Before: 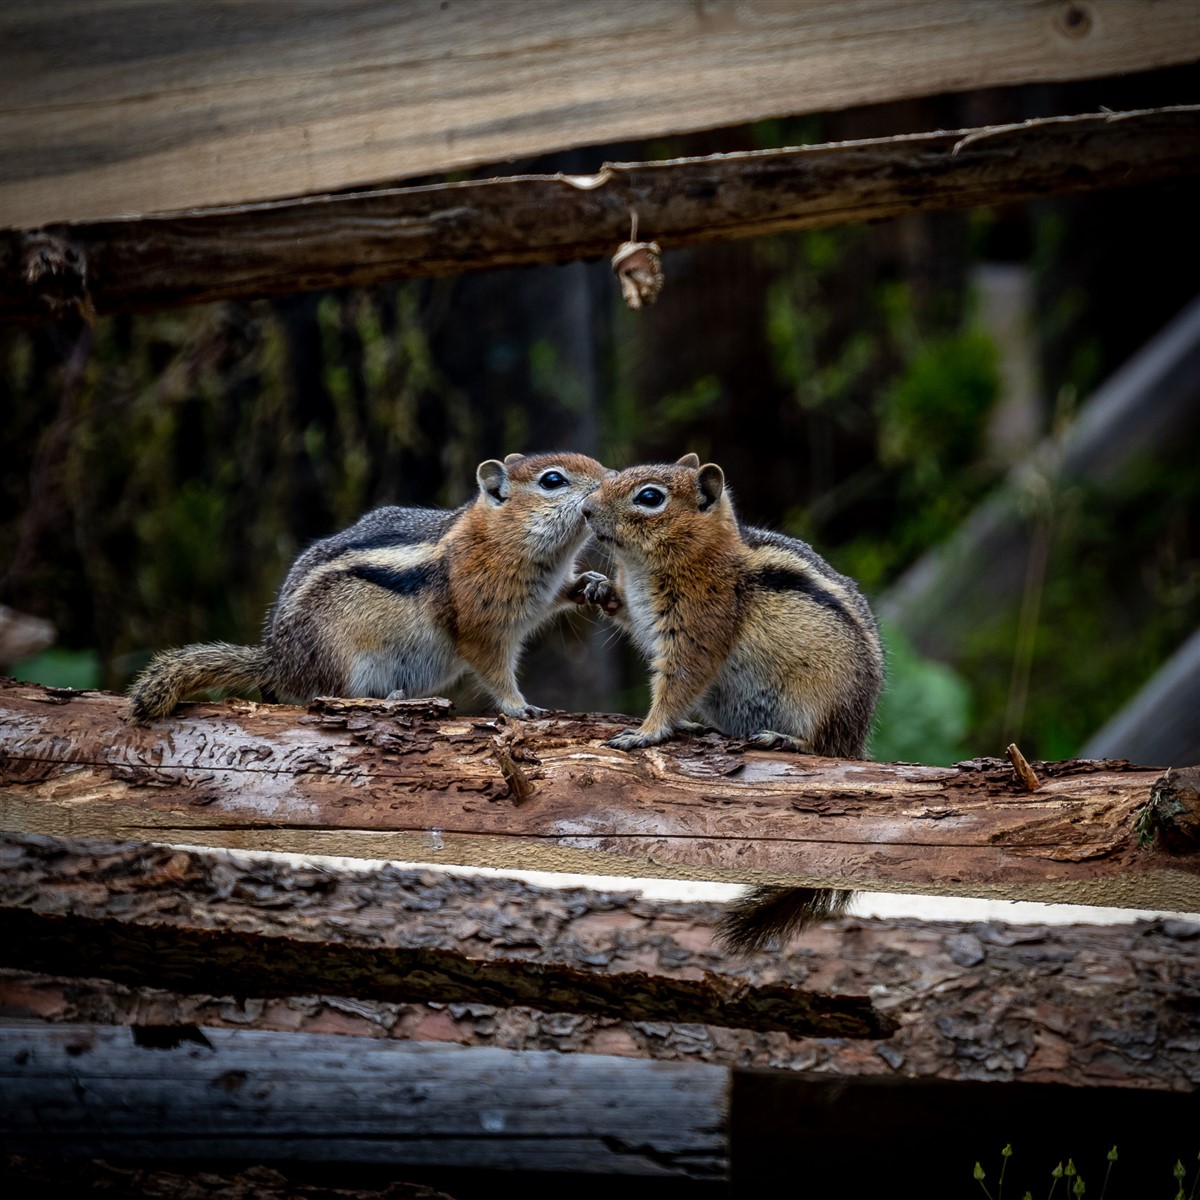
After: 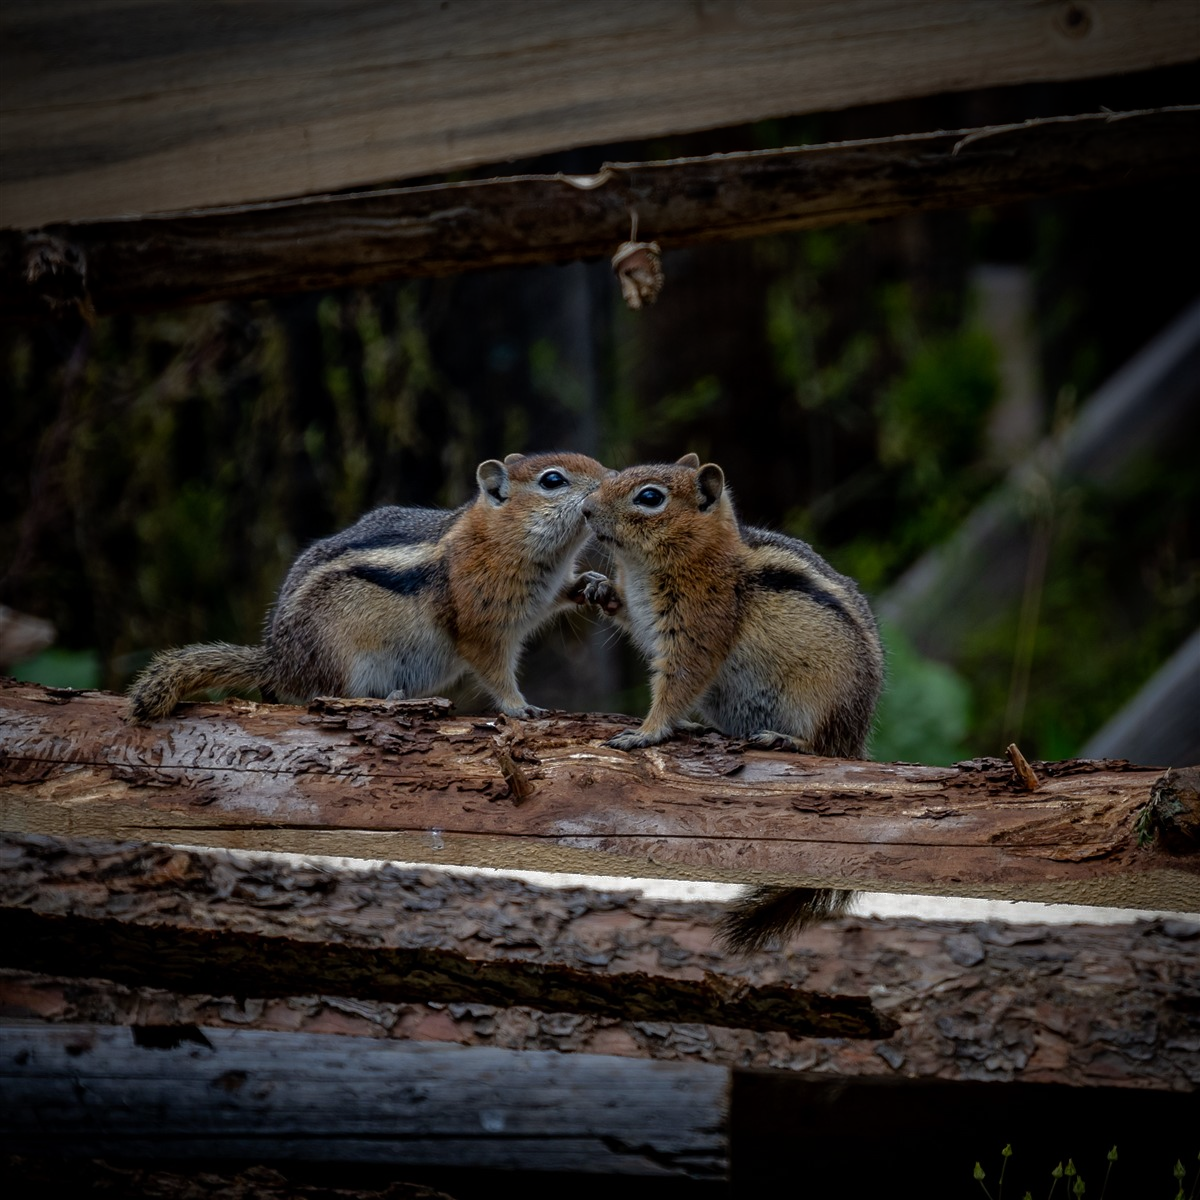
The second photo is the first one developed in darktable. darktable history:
base curve: curves: ch0 [(0, 0) (0.841, 0.609) (1, 1)]
vignetting: fall-off start 97.52%, fall-off radius 100%, brightness -0.574, saturation 0, center (-0.027, 0.404), width/height ratio 1.368, unbound false
white balance: emerald 1
